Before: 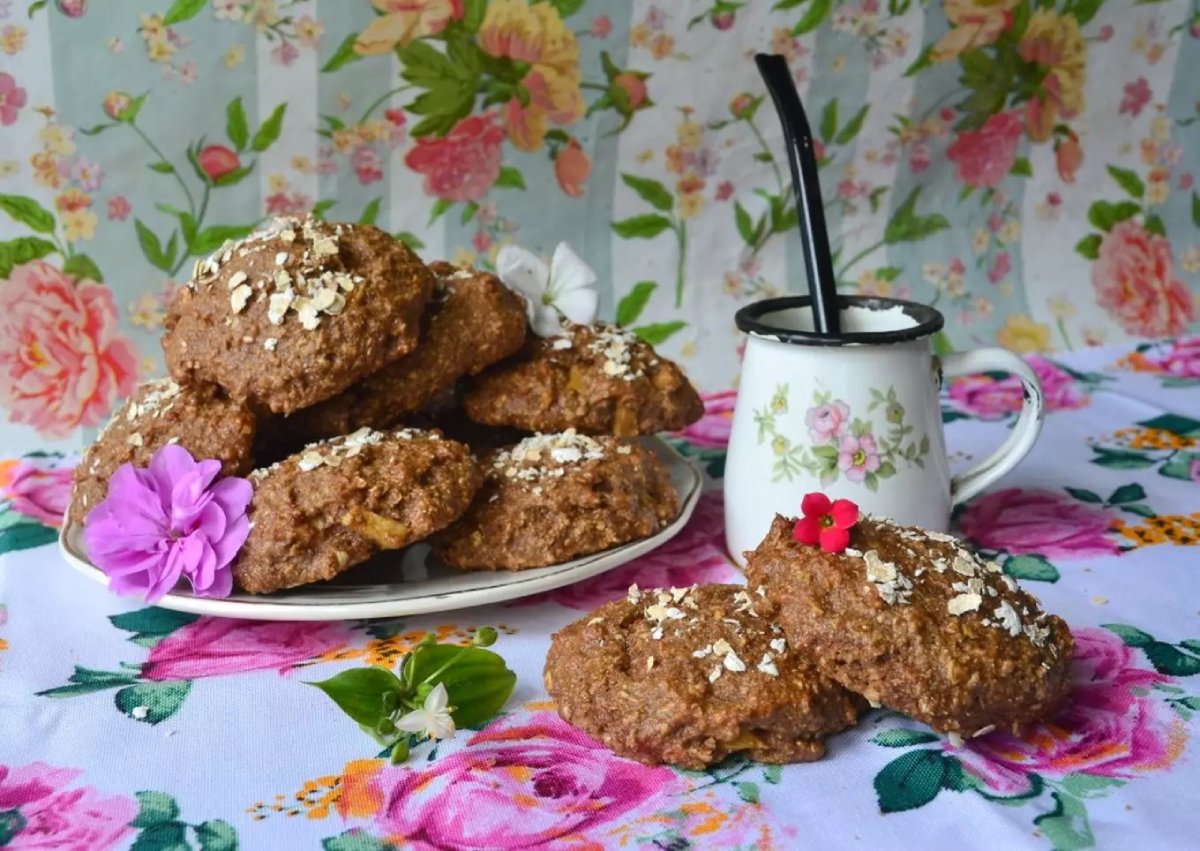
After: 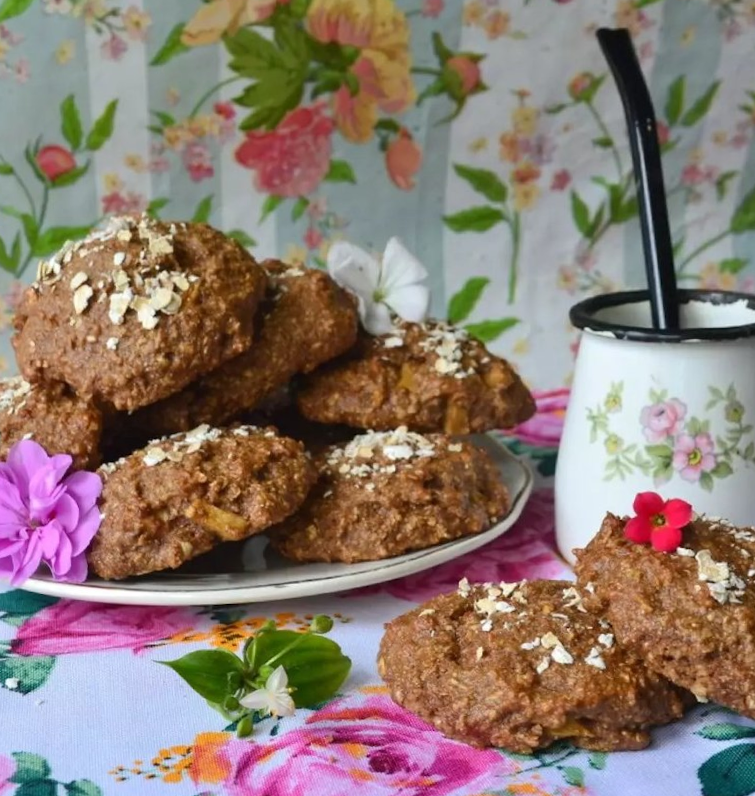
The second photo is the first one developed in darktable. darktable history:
rotate and perspective: rotation 0.062°, lens shift (vertical) 0.115, lens shift (horizontal) -0.133, crop left 0.047, crop right 0.94, crop top 0.061, crop bottom 0.94
crop and rotate: left 8.786%, right 24.548%
